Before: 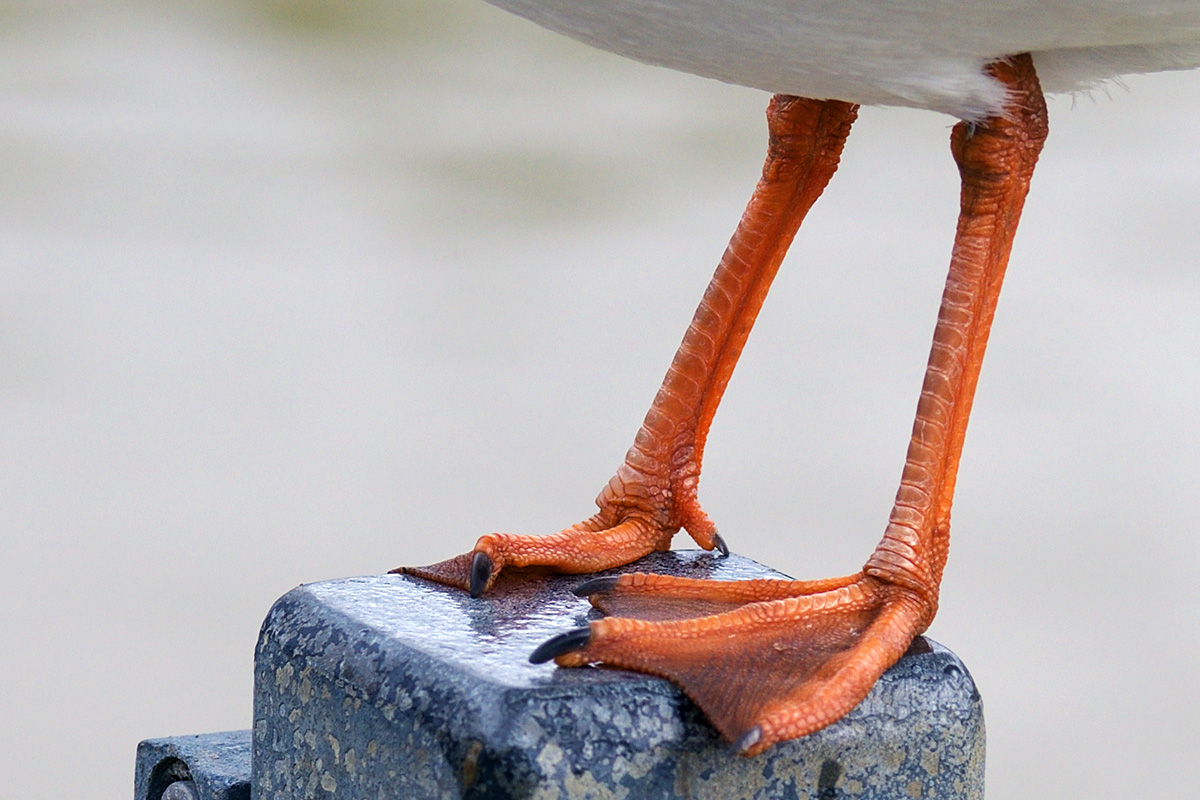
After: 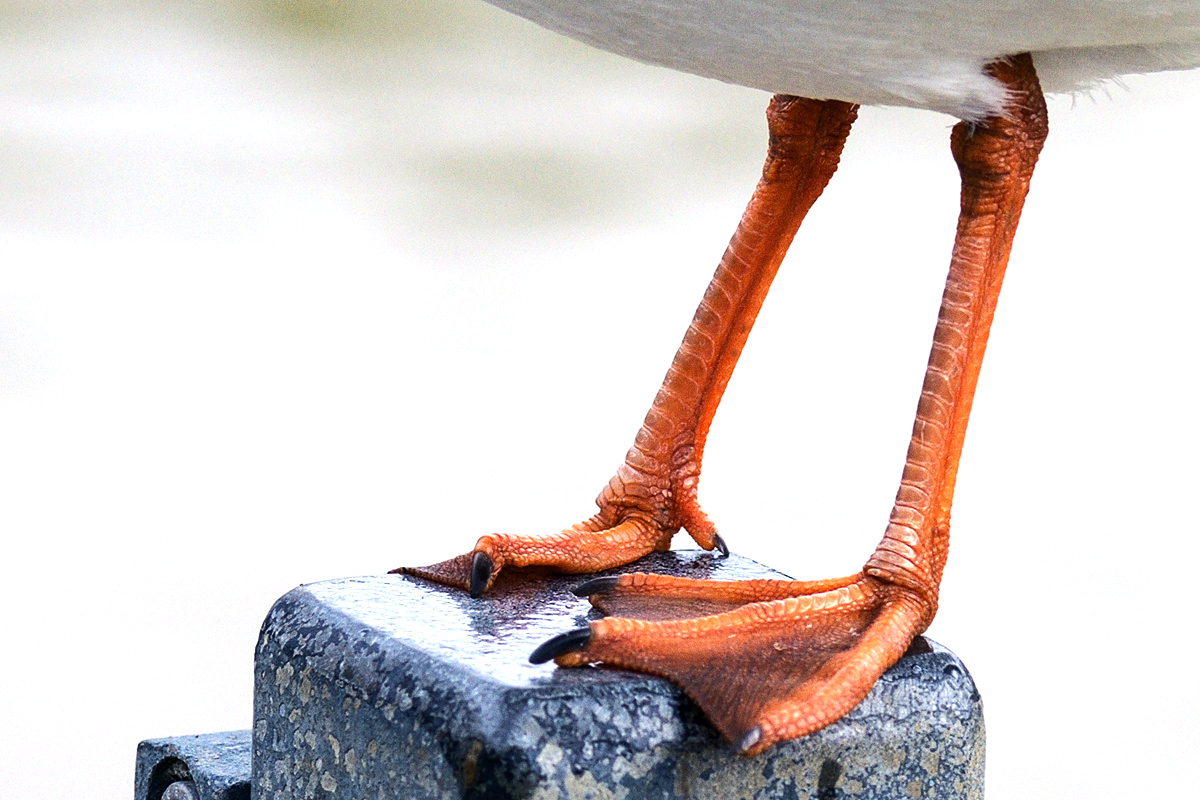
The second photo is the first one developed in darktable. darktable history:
grain: coarseness 3.21 ISO
tone equalizer: -8 EV -0.75 EV, -7 EV -0.7 EV, -6 EV -0.6 EV, -5 EV -0.4 EV, -3 EV 0.4 EV, -2 EV 0.6 EV, -1 EV 0.7 EV, +0 EV 0.75 EV, edges refinement/feathering 500, mask exposure compensation -1.57 EV, preserve details no
